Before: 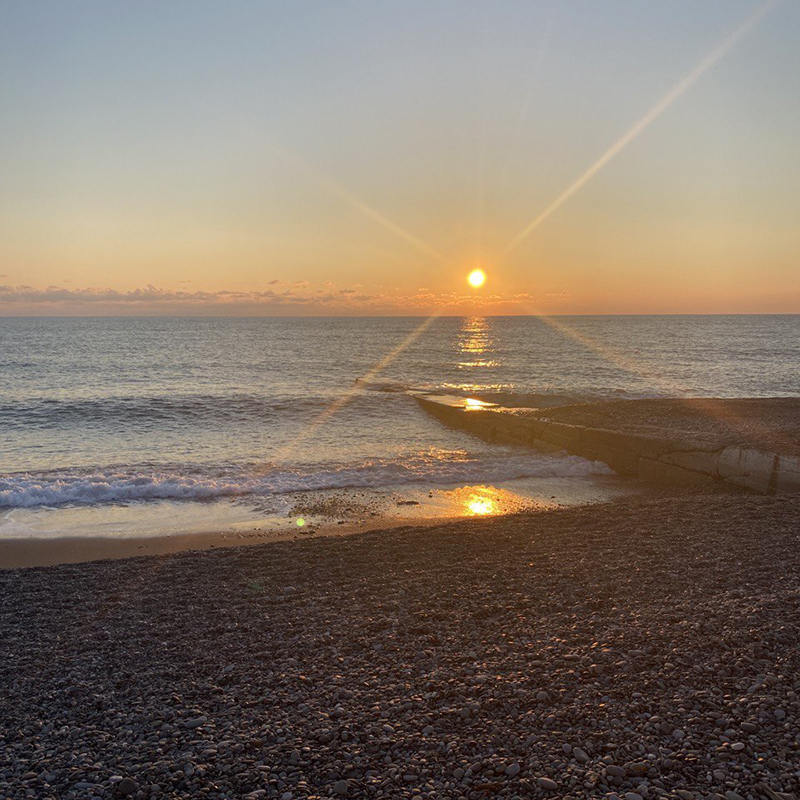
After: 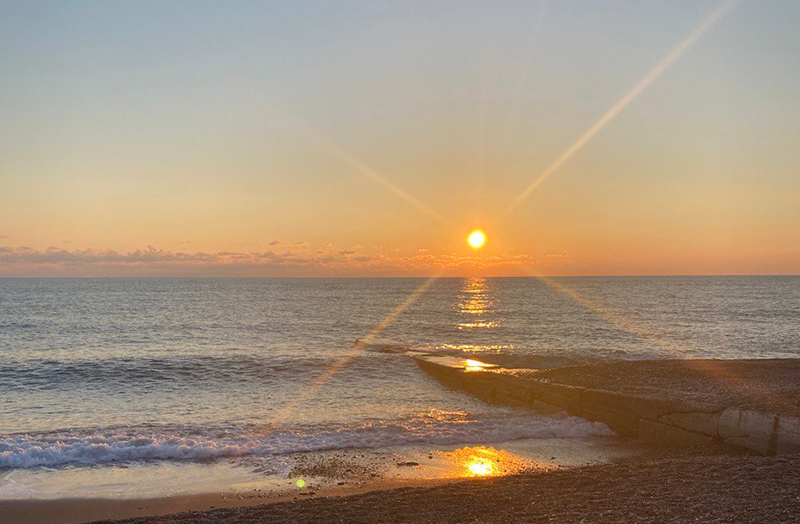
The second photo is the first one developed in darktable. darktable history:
crop and rotate: top 4.888%, bottom 29.5%
